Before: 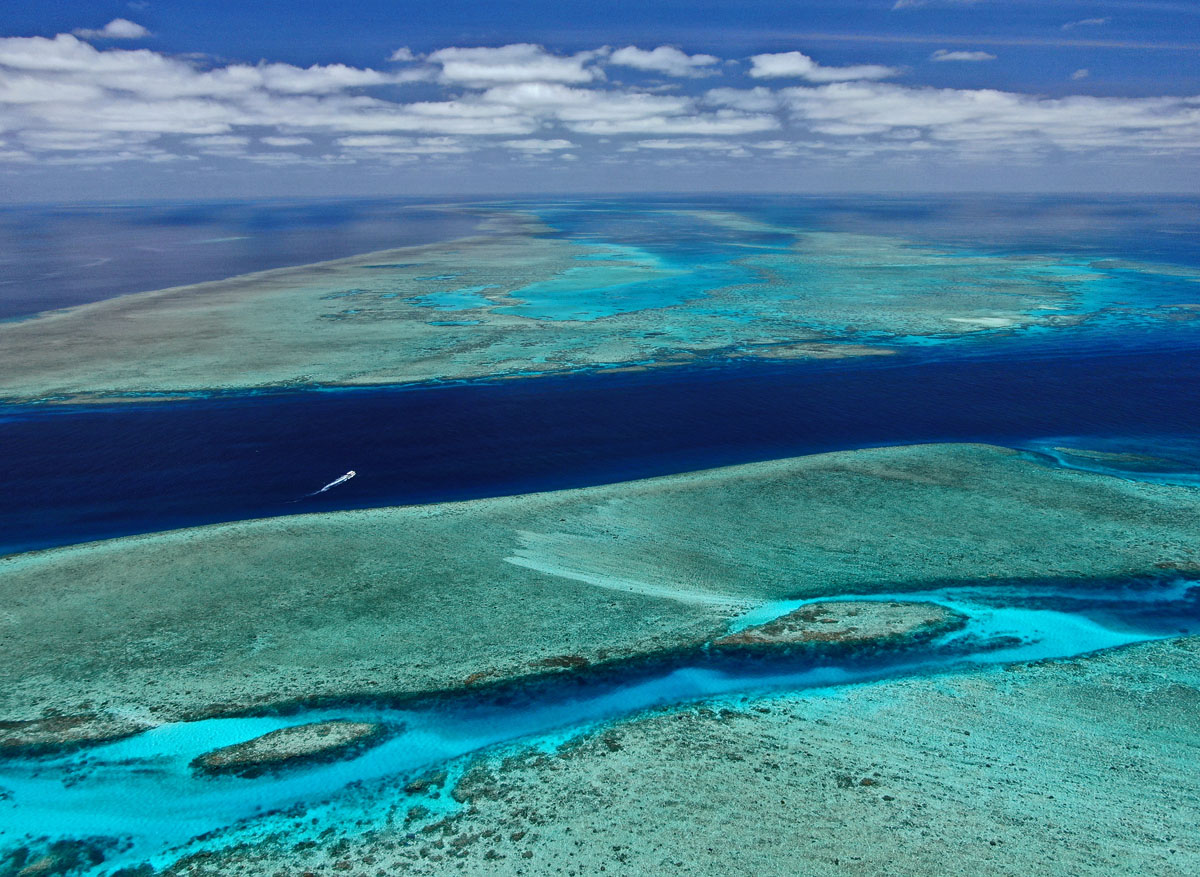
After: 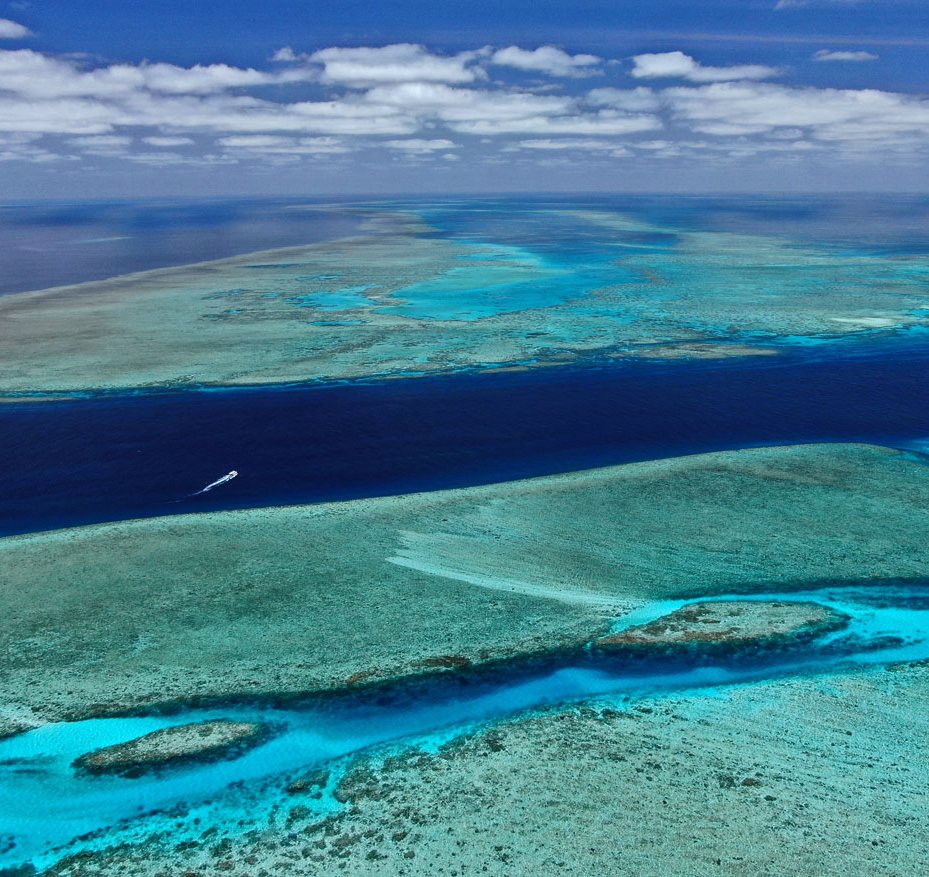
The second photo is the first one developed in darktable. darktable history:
white balance: red 0.988, blue 1.017
crop: left 9.88%, right 12.664%
